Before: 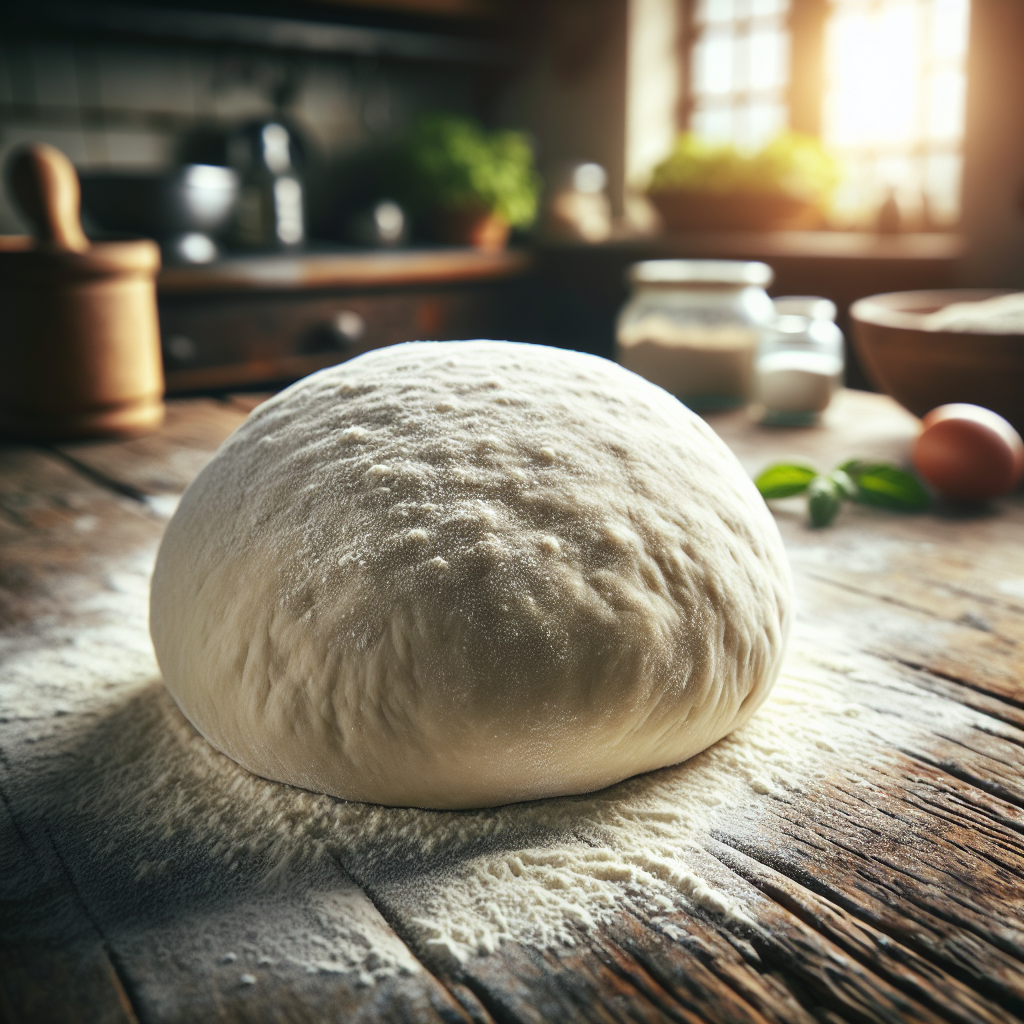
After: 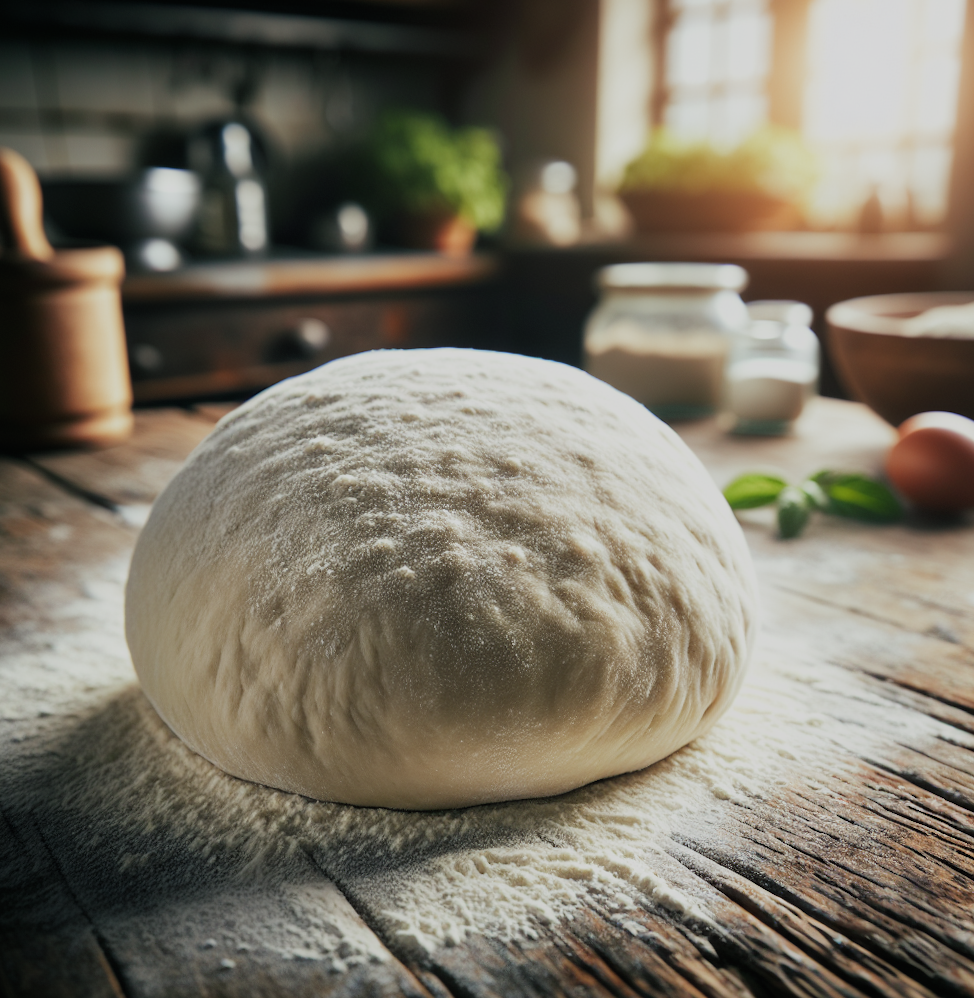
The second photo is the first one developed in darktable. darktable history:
filmic rgb: middle gray luminance 18.42%, black relative exposure -11.25 EV, white relative exposure 3.75 EV, threshold 6 EV, target black luminance 0%, hardness 5.87, latitude 57.4%, contrast 0.963, shadows ↔ highlights balance 49.98%, add noise in highlights 0, preserve chrominance luminance Y, color science v3 (2019), use custom middle-gray values true, iterations of high-quality reconstruction 0, contrast in highlights soft, enable highlight reconstruction true
rotate and perspective: rotation 0.074°, lens shift (vertical) 0.096, lens shift (horizontal) -0.041, crop left 0.043, crop right 0.952, crop top 0.024, crop bottom 0.979
